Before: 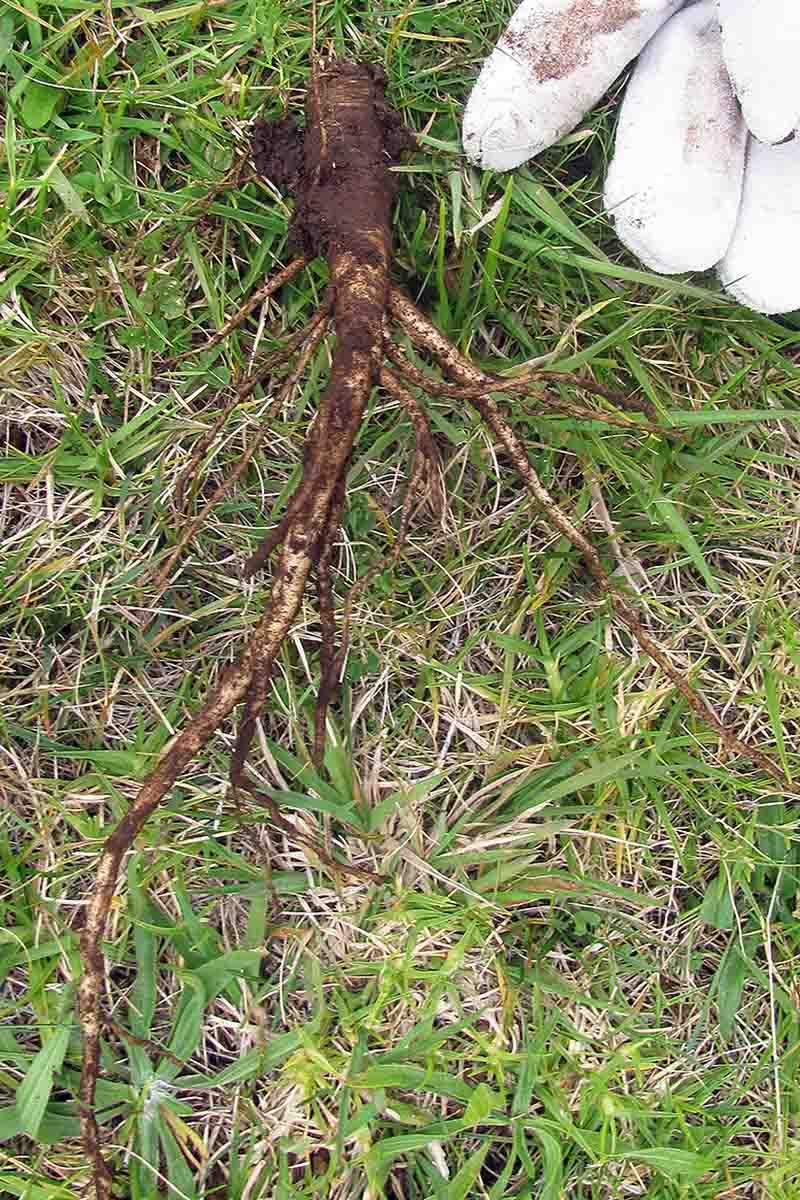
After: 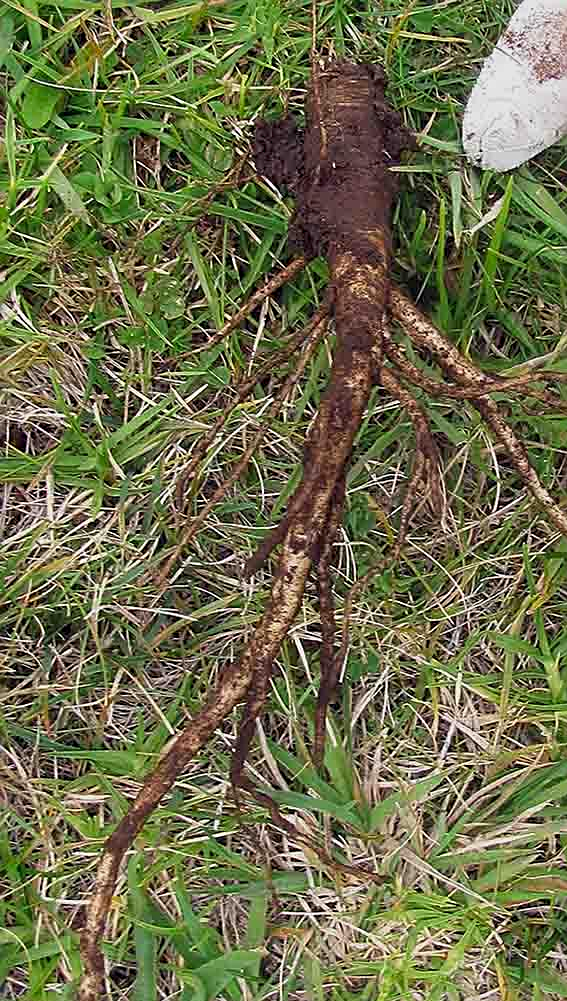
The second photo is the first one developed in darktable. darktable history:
shadows and highlights: radius 121.16, shadows 21.53, white point adjustment -9.7, highlights -13.11, soften with gaussian
crop: right 29.02%, bottom 16.535%
sharpen: on, module defaults
